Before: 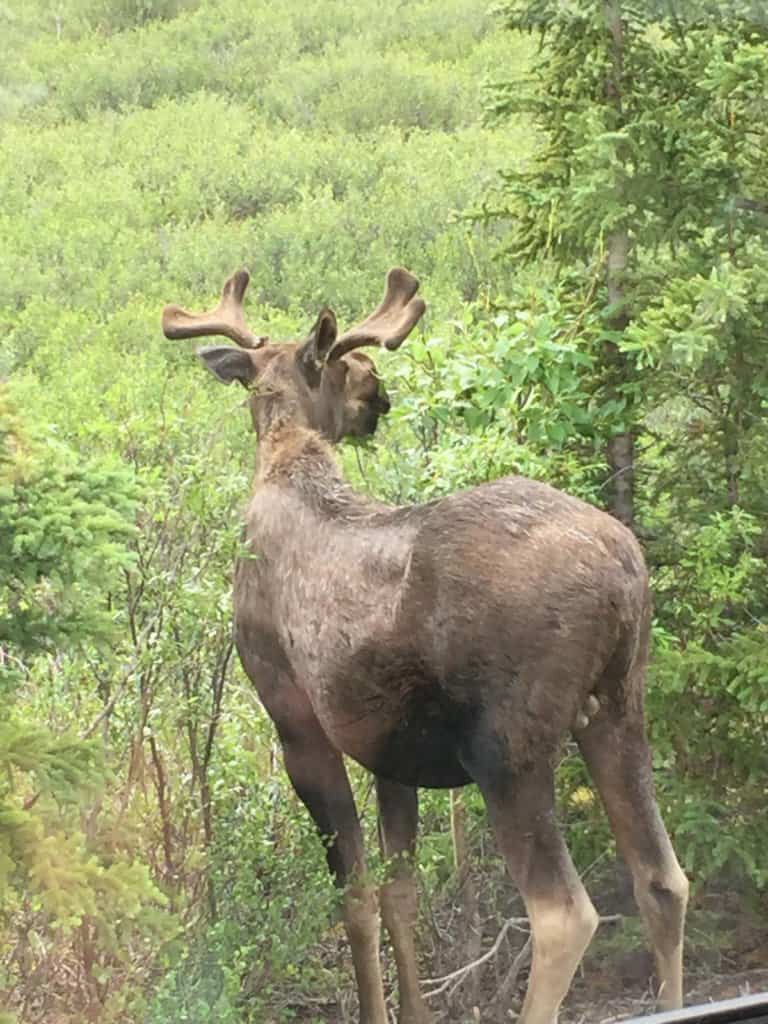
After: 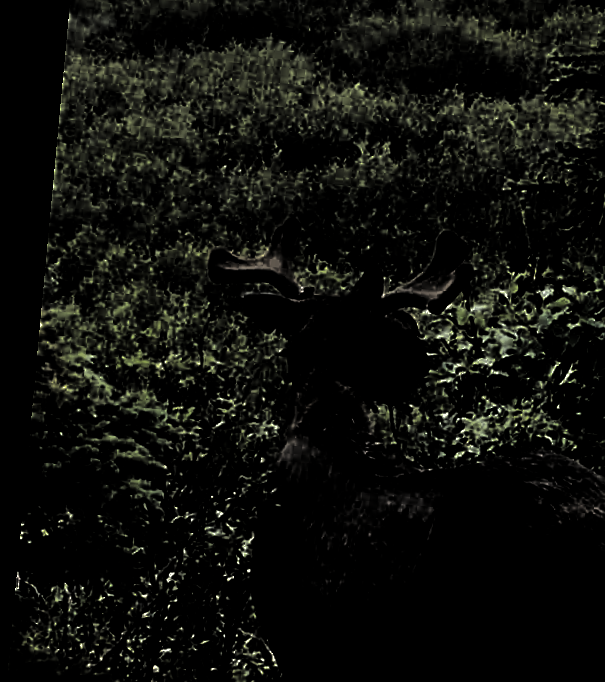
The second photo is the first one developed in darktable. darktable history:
sharpen: amount 0.21
crop and rotate: angle -5.32°, left 2.036%, top 6.701%, right 27.532%, bottom 30.709%
levels: black 3.9%, levels [0.721, 0.937, 0.997]
shadows and highlights: shadows 39.52, highlights -59.71
